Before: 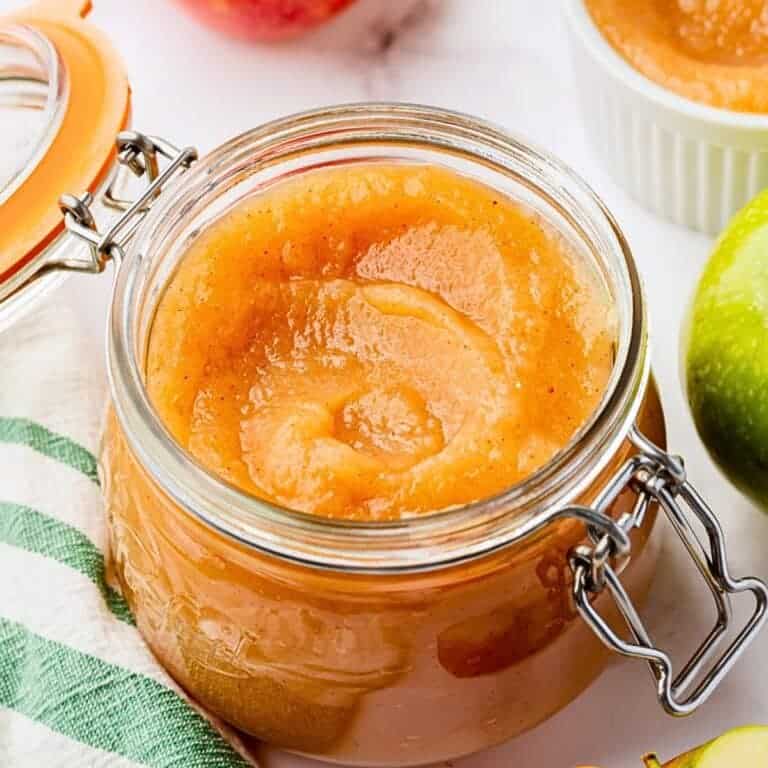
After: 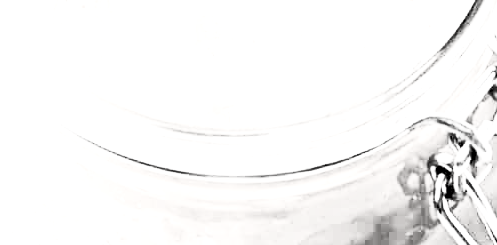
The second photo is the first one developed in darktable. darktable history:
crop: left 18.102%, top 51.102%, right 17.105%, bottom 16.922%
exposure: black level correction 0.005, exposure 2.063 EV, compensate highlight preservation false
contrast brightness saturation: contrast 0.527, brightness 0.489, saturation -0.988
